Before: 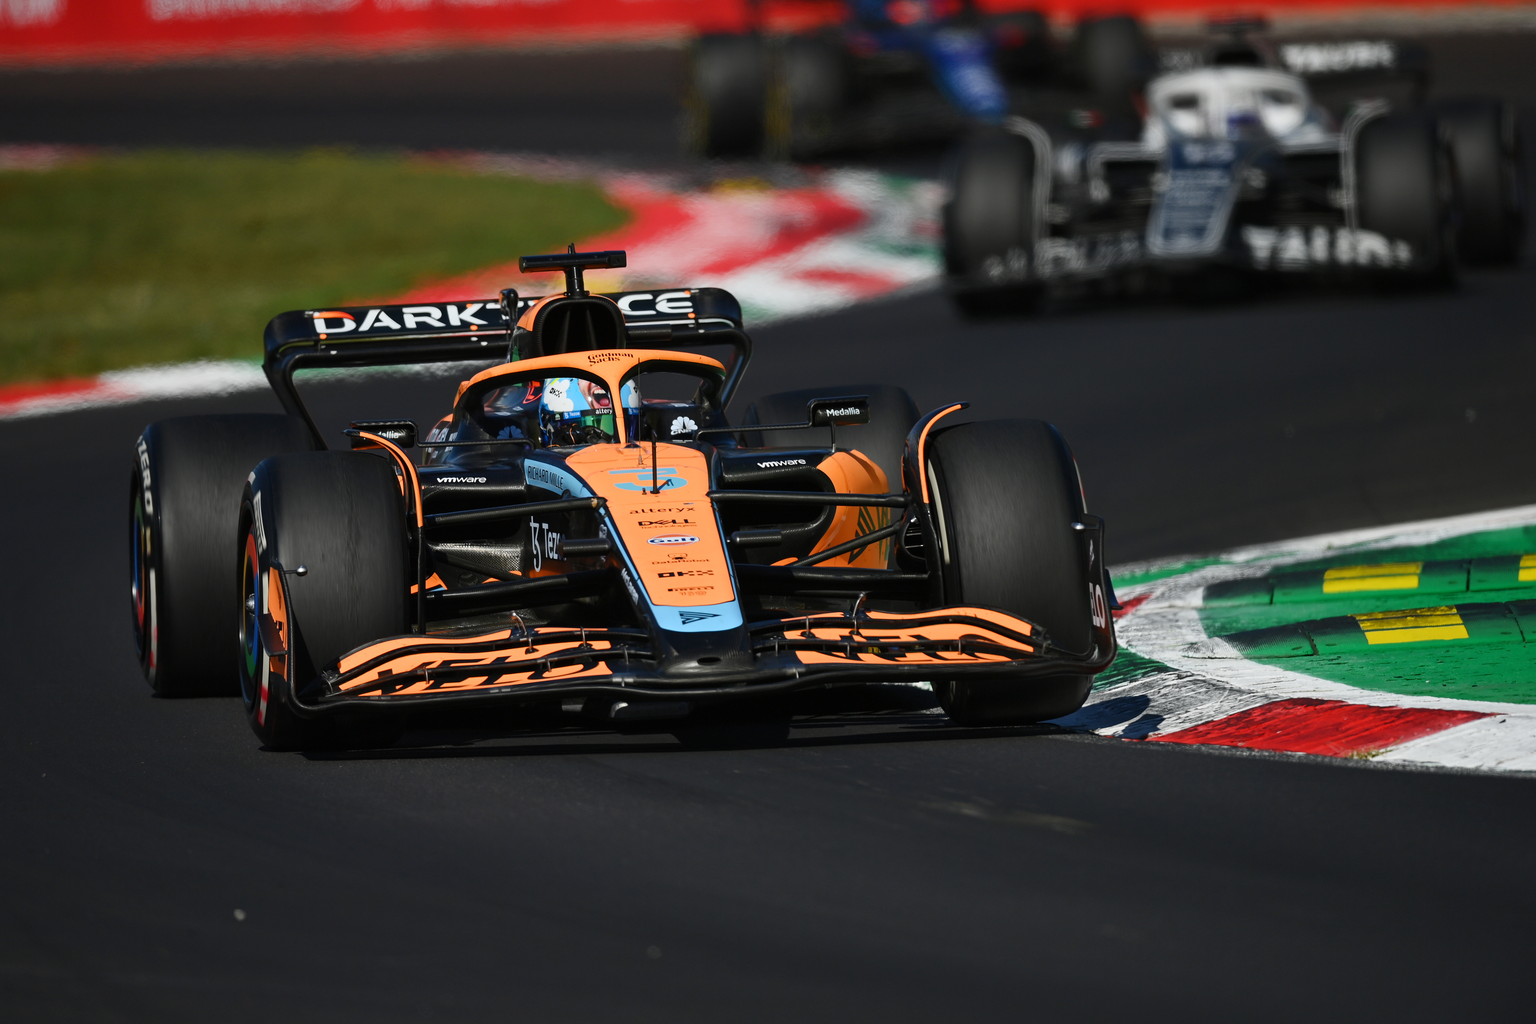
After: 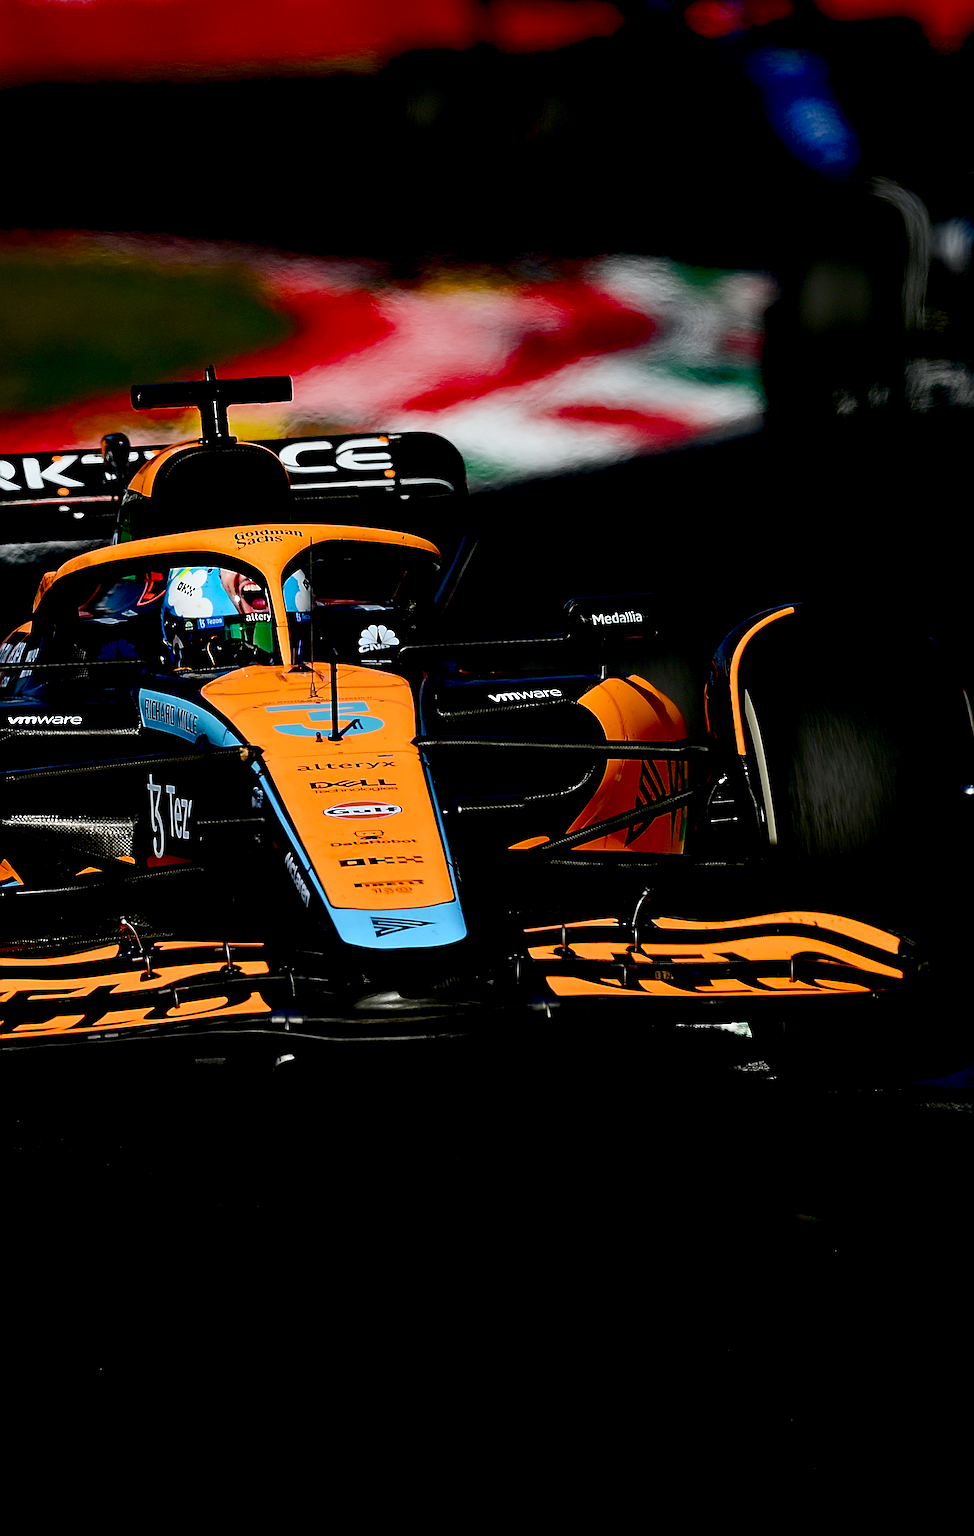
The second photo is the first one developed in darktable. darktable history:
crop: left 28.119%, right 29.573%
color balance rgb: linear chroma grading › shadows 31.889%, linear chroma grading › global chroma -1.622%, linear chroma grading › mid-tones 4.408%, perceptual saturation grading › global saturation 19.875%, perceptual brilliance grading › global brilliance 2.829%, perceptual brilliance grading › highlights -2.506%, perceptual brilliance grading › shadows 2.559%
sharpen: amount 1.01
tone curve: curves: ch0 [(0, 0) (0.003, 0.006) (0.011, 0.007) (0.025, 0.01) (0.044, 0.015) (0.069, 0.023) (0.1, 0.031) (0.136, 0.045) (0.177, 0.066) (0.224, 0.098) (0.277, 0.139) (0.335, 0.194) (0.399, 0.254) (0.468, 0.346) (0.543, 0.45) (0.623, 0.56) (0.709, 0.667) (0.801, 0.78) (0.898, 0.891) (1, 1)], color space Lab, independent channels, preserve colors none
color correction: highlights a* -0.239, highlights b* -0.084
local contrast: highlights 101%, shadows 103%, detail 120%, midtone range 0.2
exposure: black level correction 0.048, exposure 0.013 EV, compensate exposure bias true, compensate highlight preservation false
